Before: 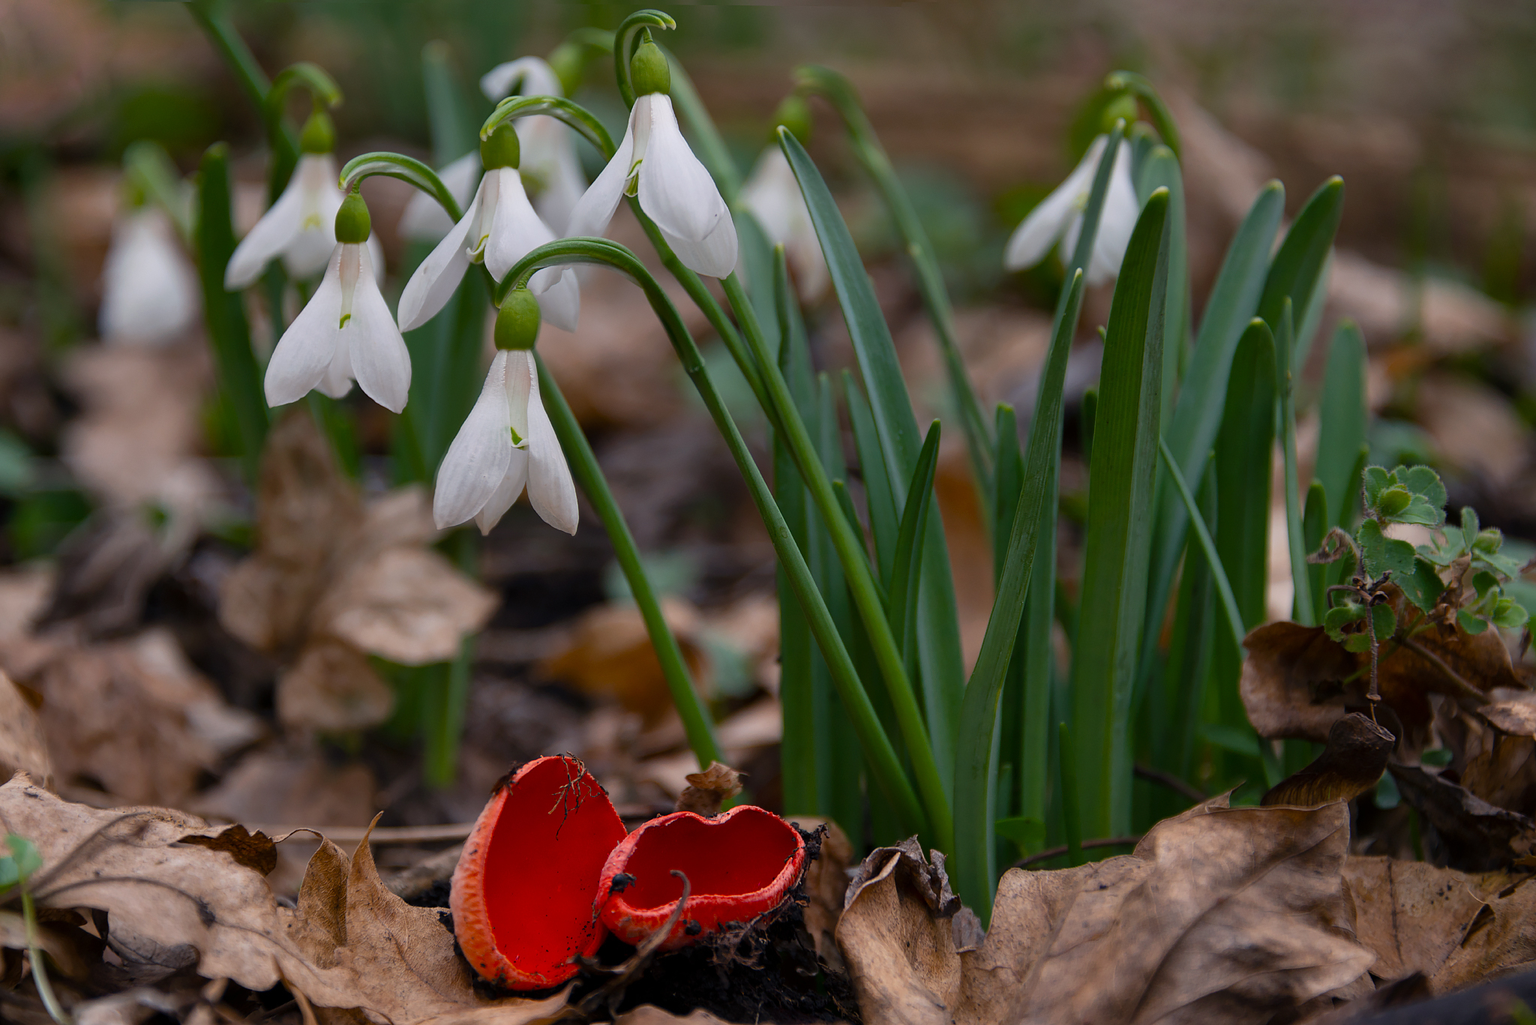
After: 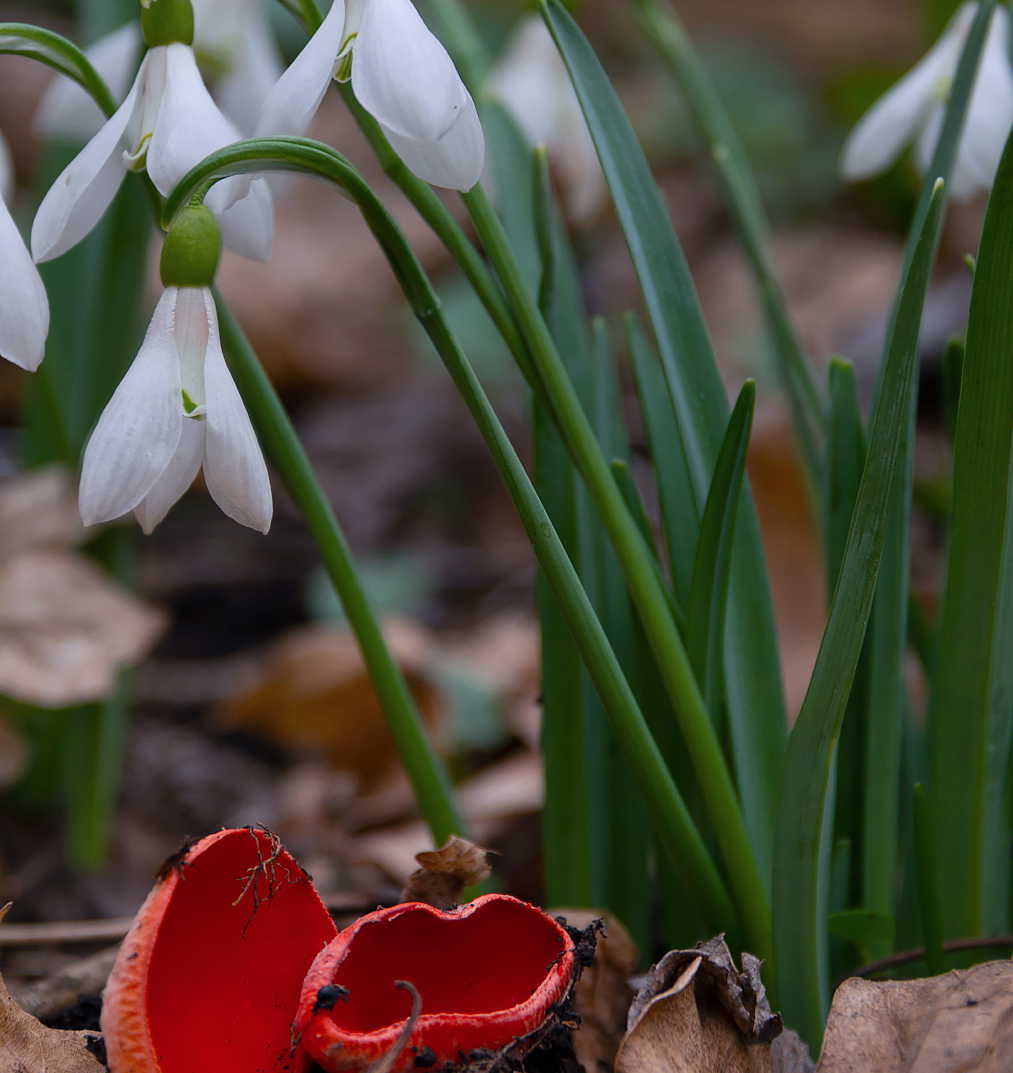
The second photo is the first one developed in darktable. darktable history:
crop and rotate: angle 0.02°, left 24.353%, top 13.219%, right 26.156%, bottom 8.224%
white balance: emerald 1
color correction: highlights a* -0.772, highlights b* -8.92
